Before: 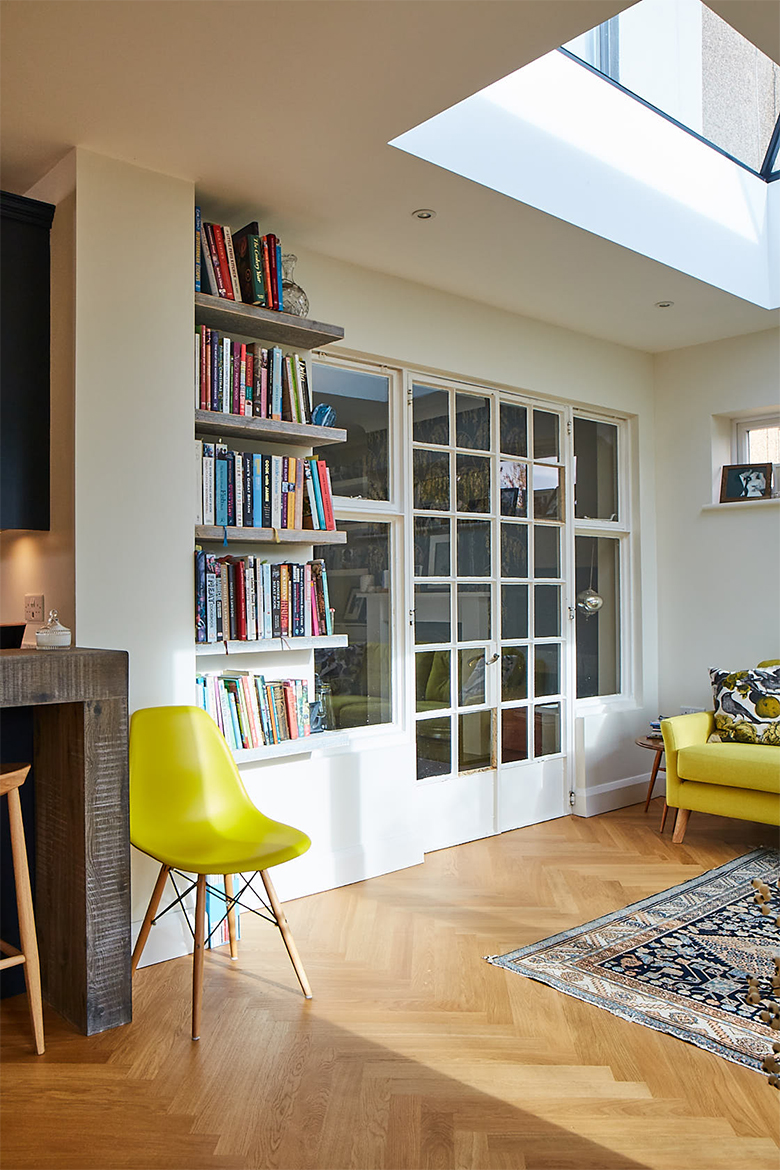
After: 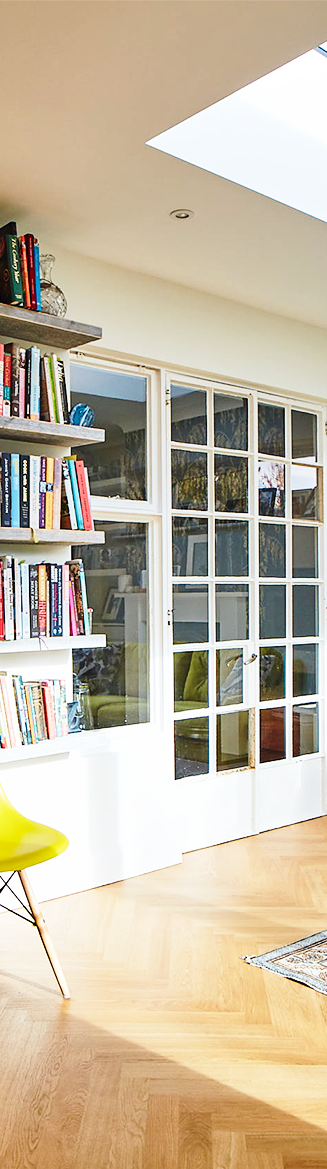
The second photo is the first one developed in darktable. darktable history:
base curve: curves: ch0 [(0, 0) (0.028, 0.03) (0.121, 0.232) (0.46, 0.748) (0.859, 0.968) (1, 1)], preserve colors none
crop: left 31.083%, right 26.93%
